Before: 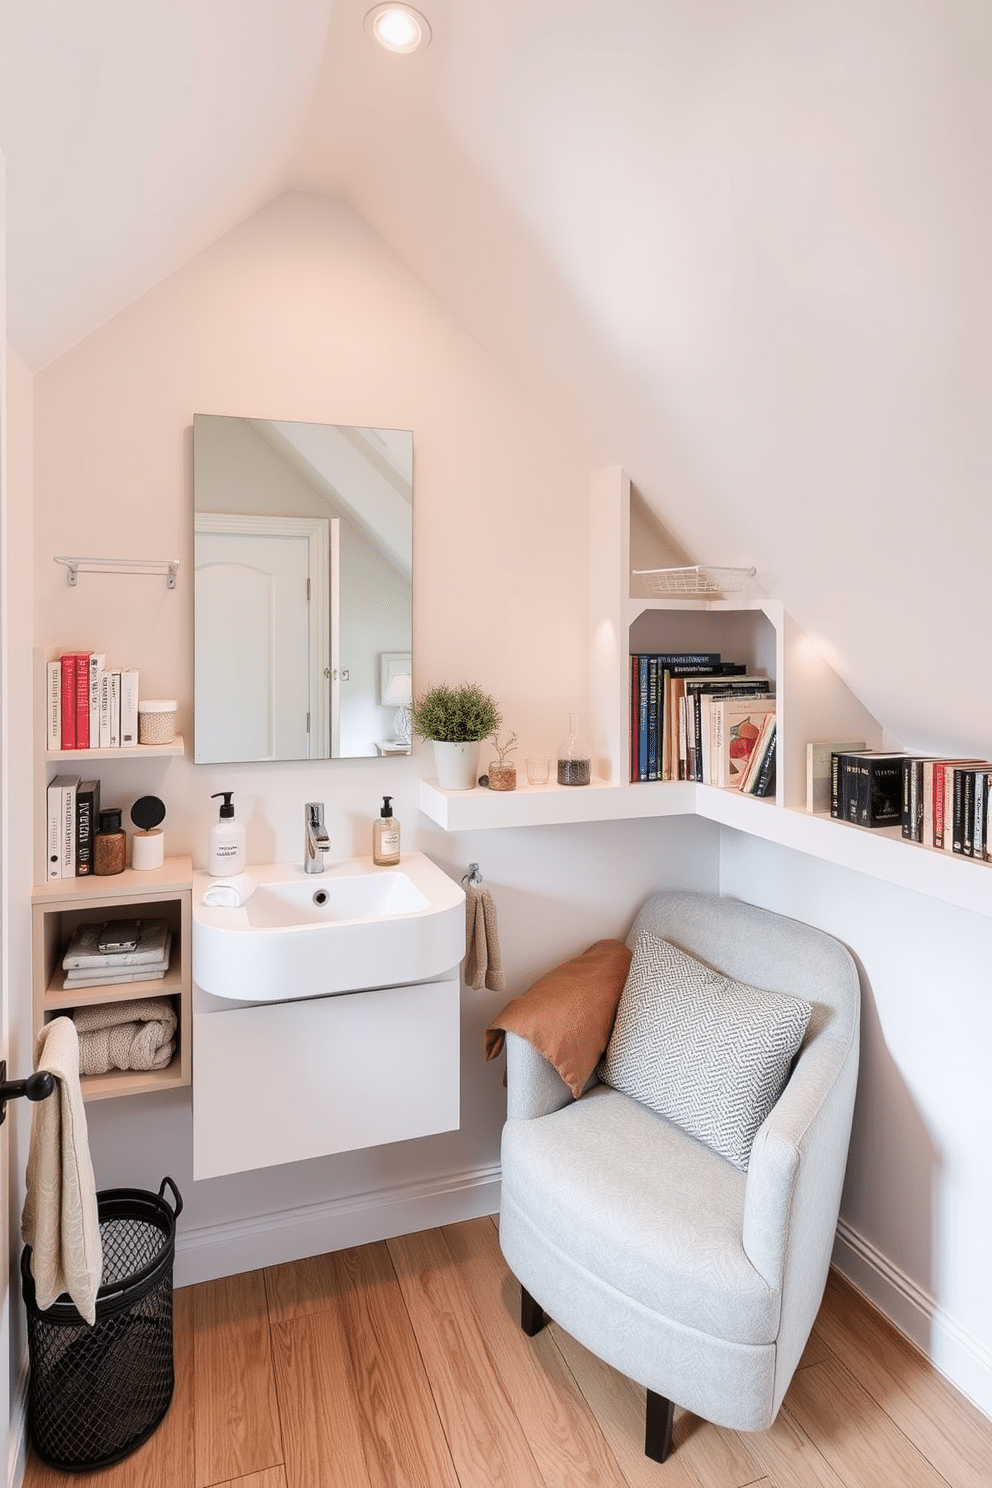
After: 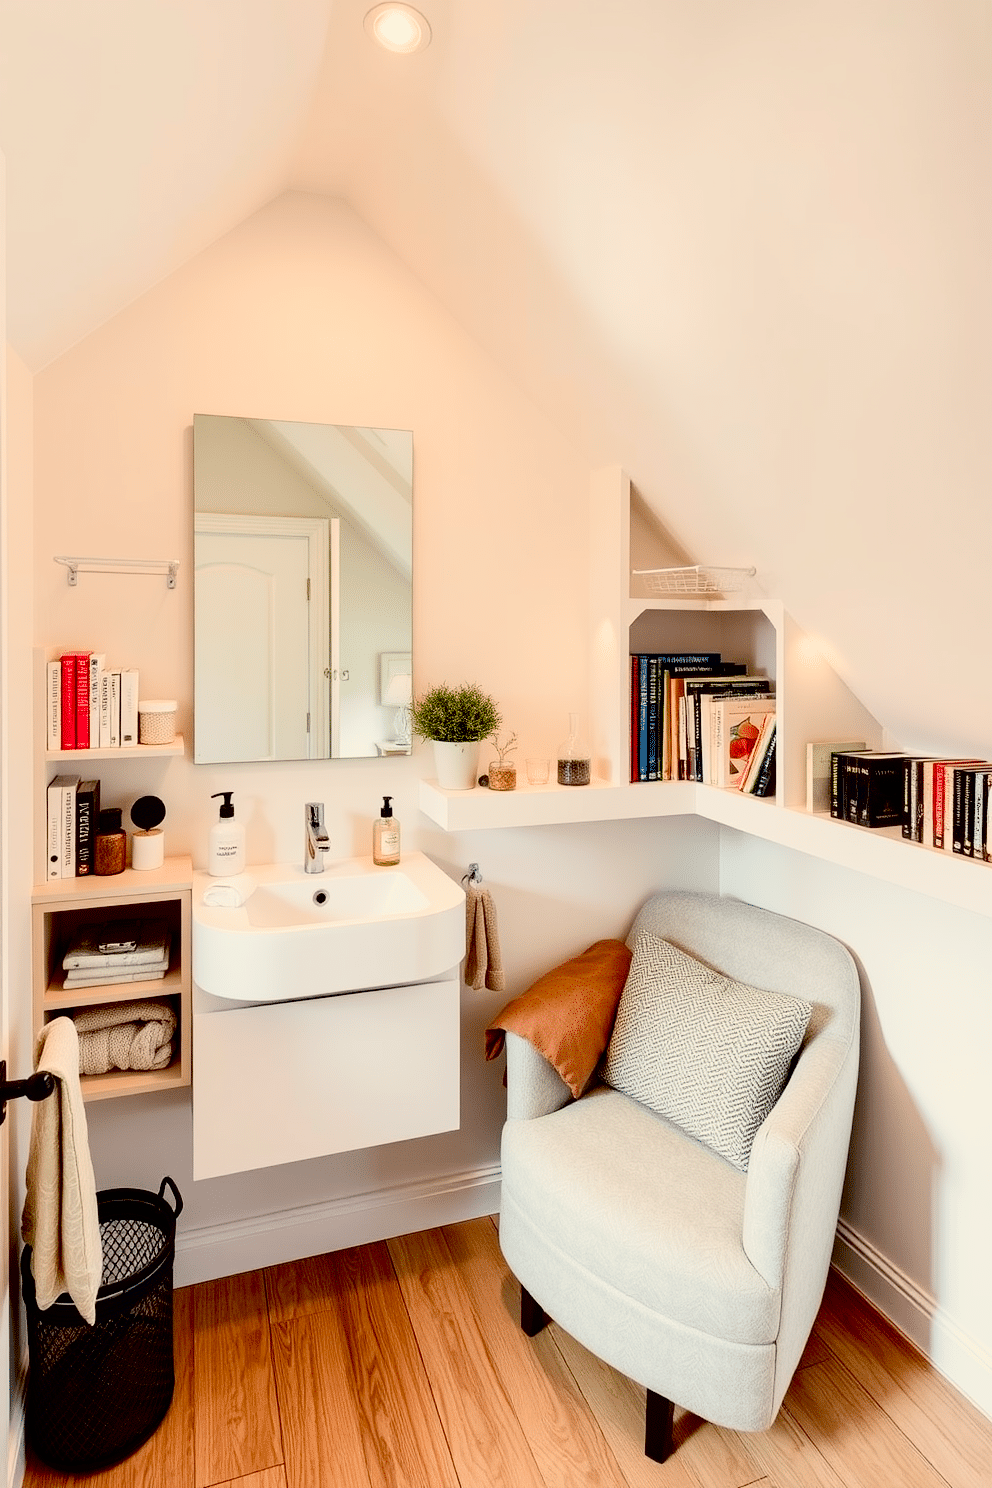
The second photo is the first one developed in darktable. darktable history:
white balance: red 1.029, blue 0.92
exposure: black level correction 0.046, exposure -0.228 EV, compensate highlight preservation false
contrast brightness saturation: contrast 0.2, brightness 0.16, saturation 0.22
